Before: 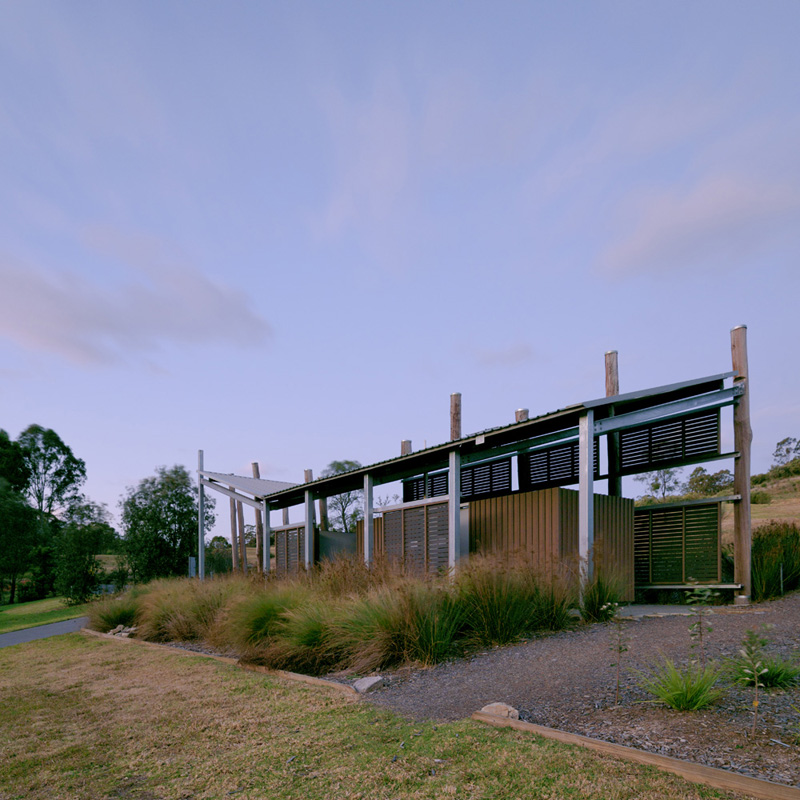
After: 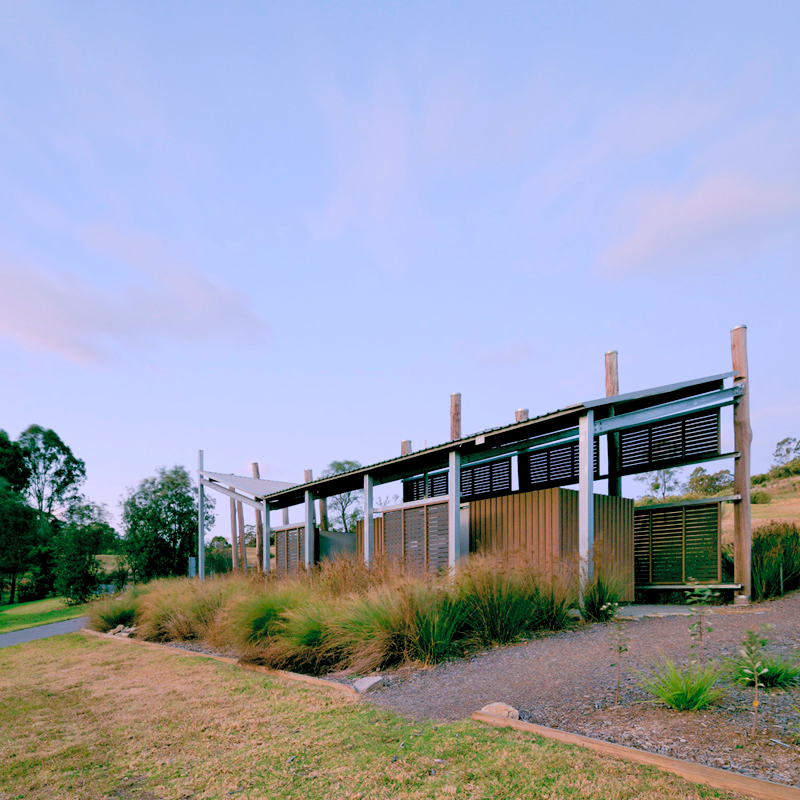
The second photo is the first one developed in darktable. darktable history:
exposure: black level correction 0.002, exposure -0.1 EV, compensate highlight preservation false
contrast brightness saturation: contrast 0.1, brightness 0.3, saturation 0.14
